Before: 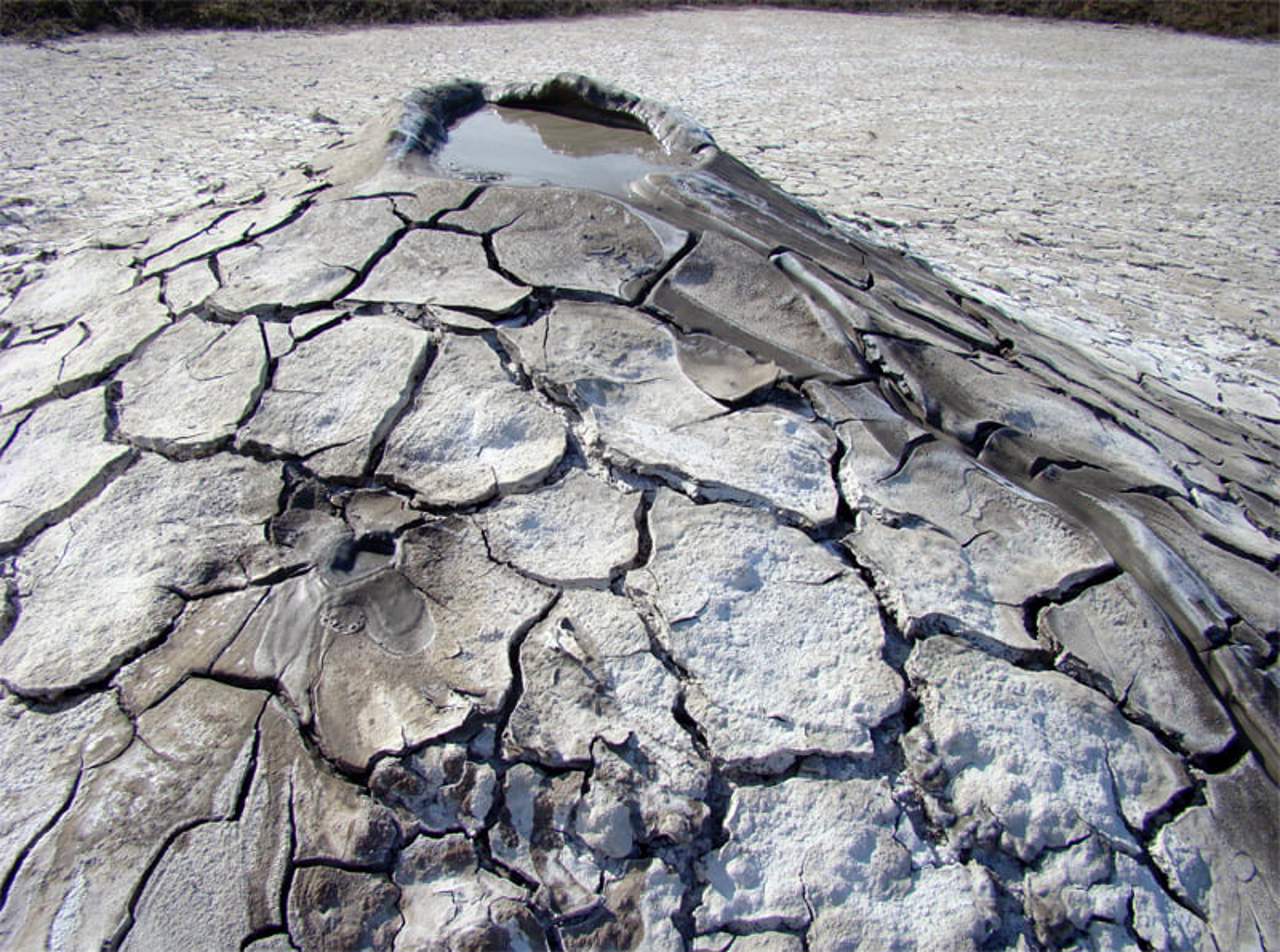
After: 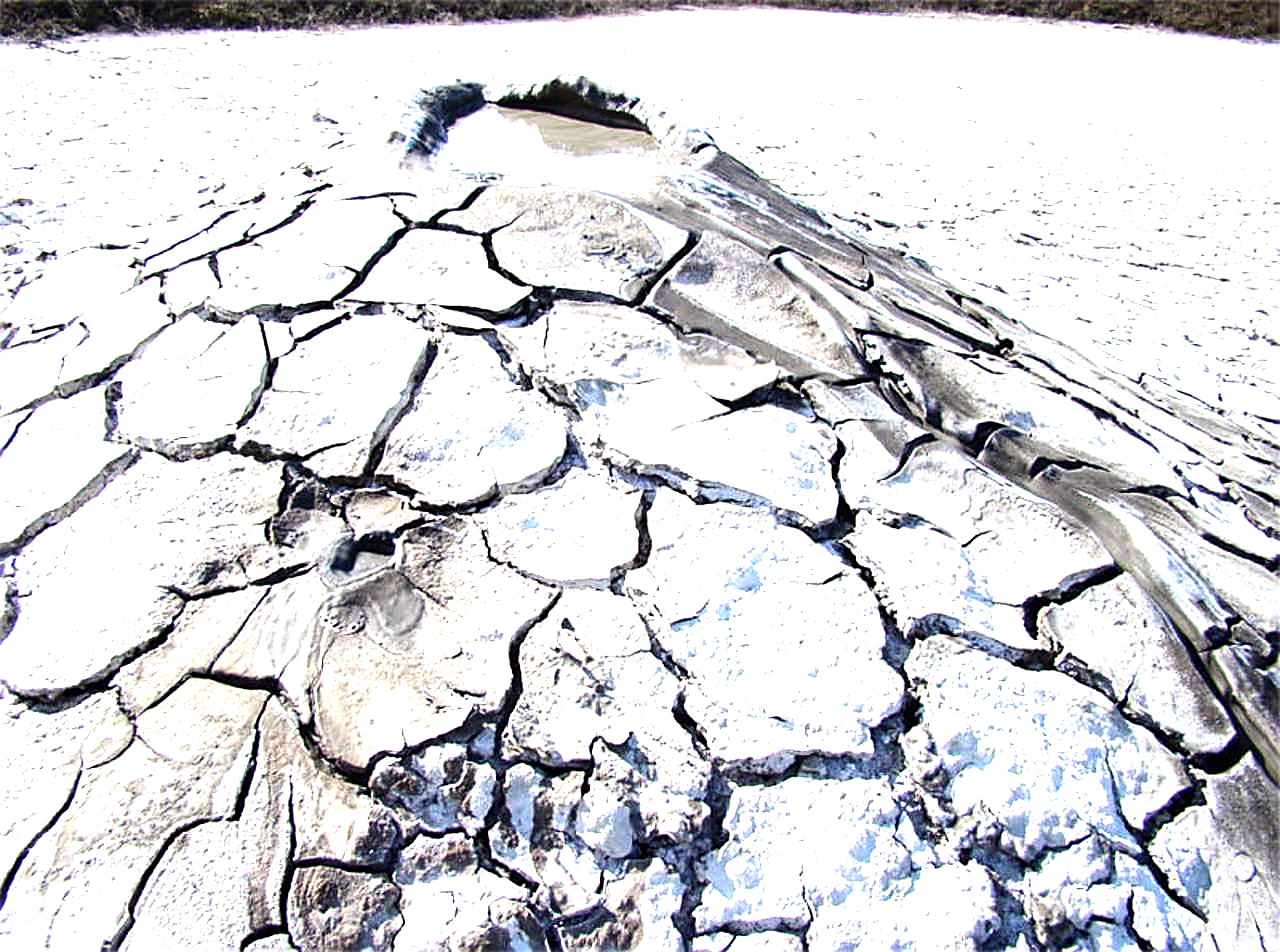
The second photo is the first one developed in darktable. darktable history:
sharpen: on, module defaults
exposure: black level correction 0, exposure 1.199 EV, compensate exposure bias true, compensate highlight preservation false
tone equalizer: -8 EV -0.724 EV, -7 EV -0.737 EV, -6 EV -0.619 EV, -5 EV -0.374 EV, -3 EV 0.397 EV, -2 EV 0.6 EV, -1 EV 0.7 EV, +0 EV 0.772 EV, edges refinement/feathering 500, mask exposure compensation -1.57 EV, preserve details no
